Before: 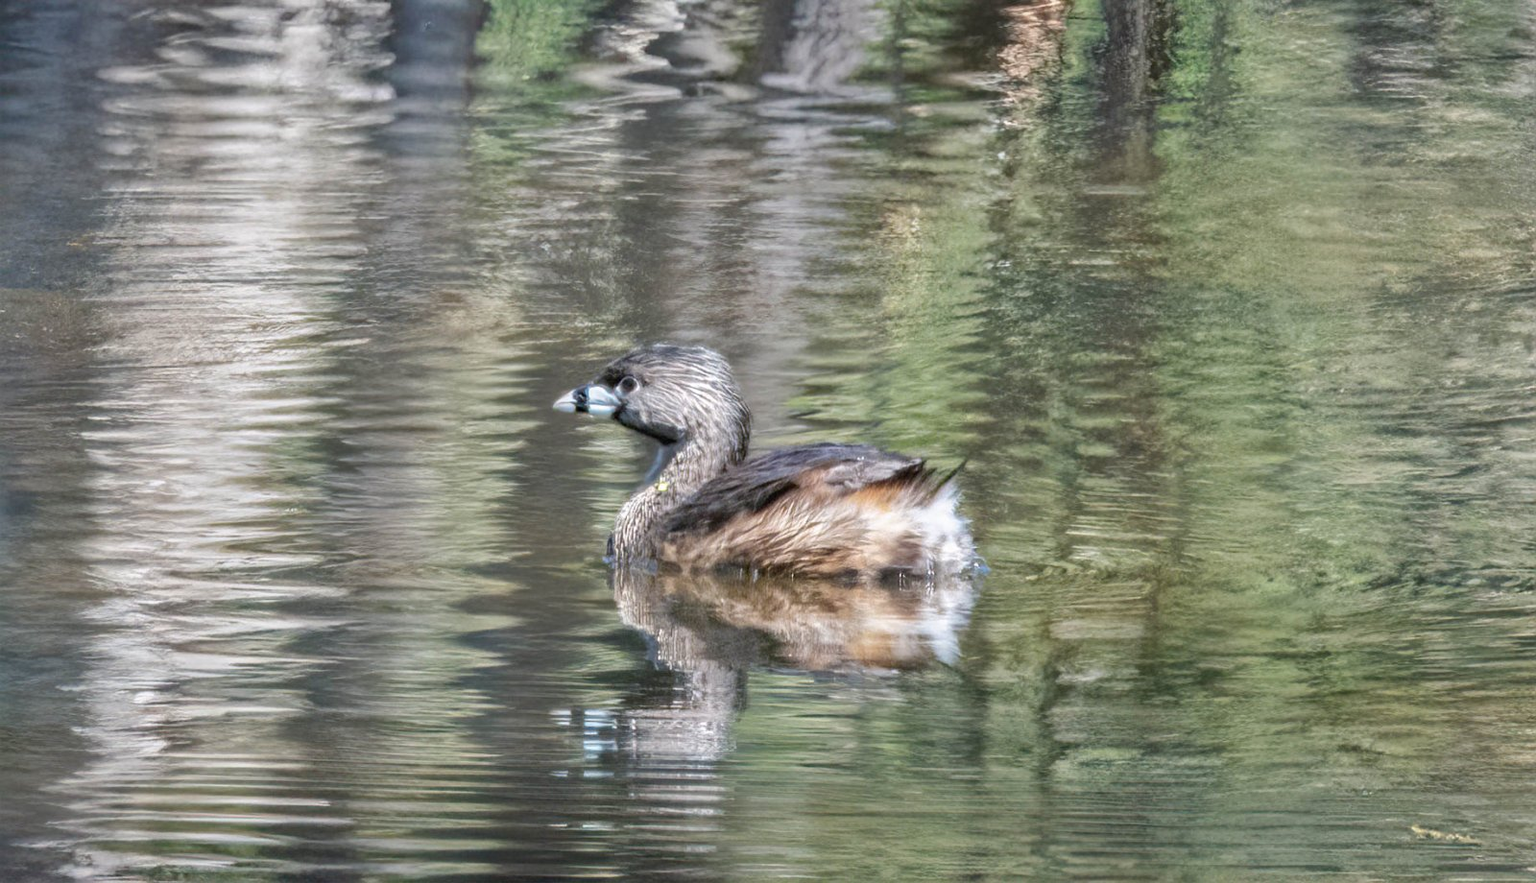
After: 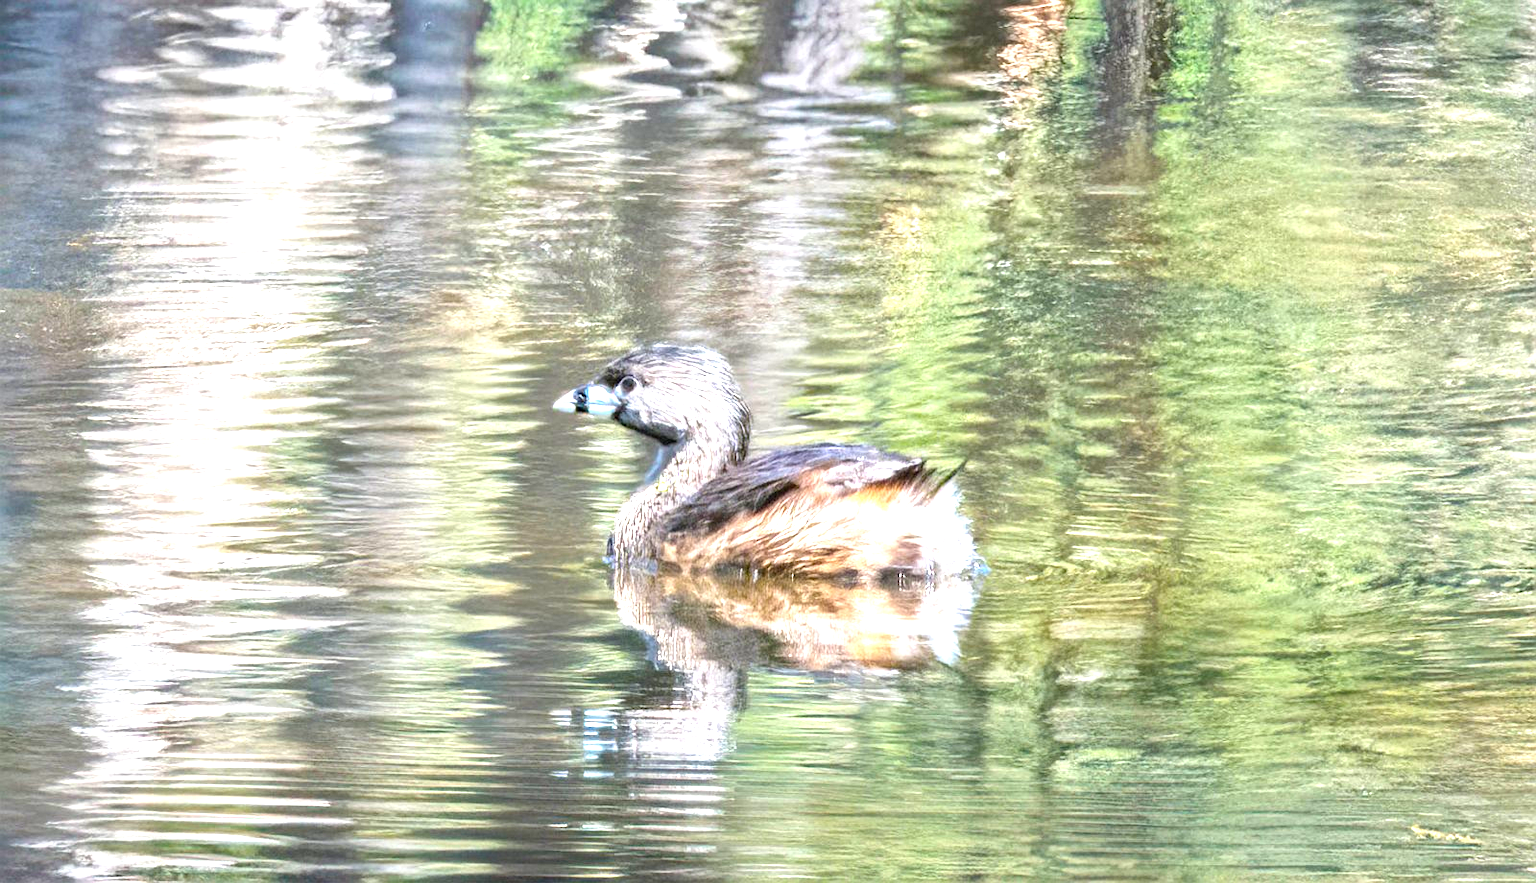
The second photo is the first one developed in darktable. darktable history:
tone equalizer: on, module defaults
sharpen: radius 1.272, amount 0.305, threshold 0
color balance rgb: perceptual saturation grading › global saturation 25%, global vibrance 20%
exposure: black level correction 0, exposure 1.35 EV, compensate exposure bias true, compensate highlight preservation false
